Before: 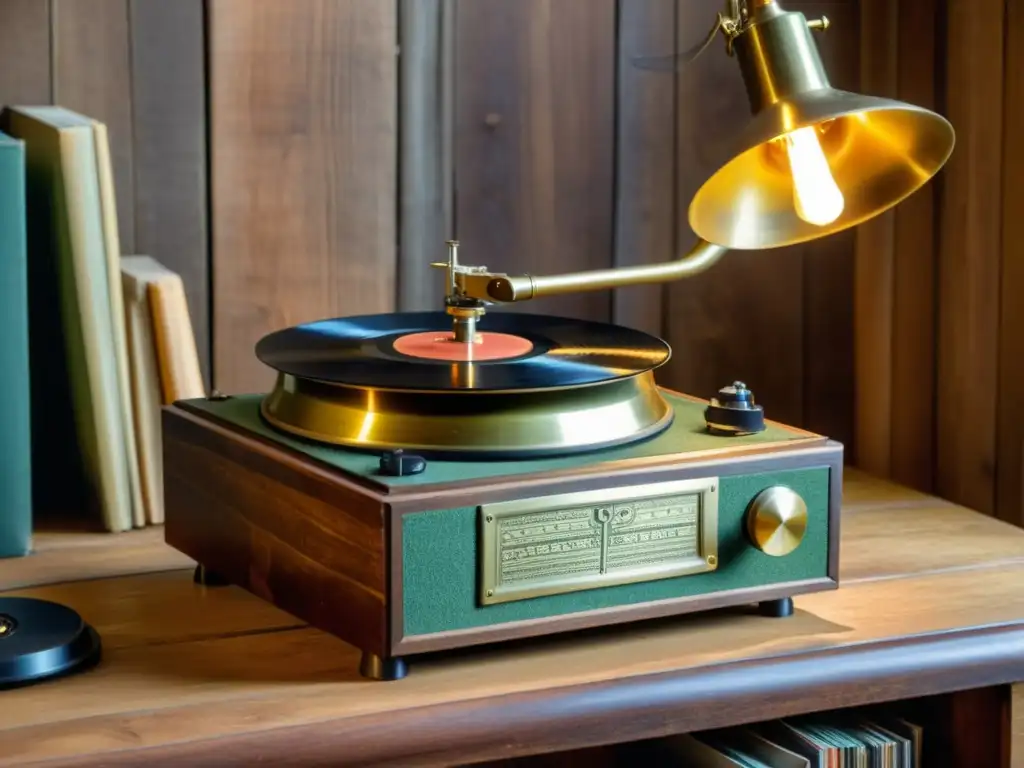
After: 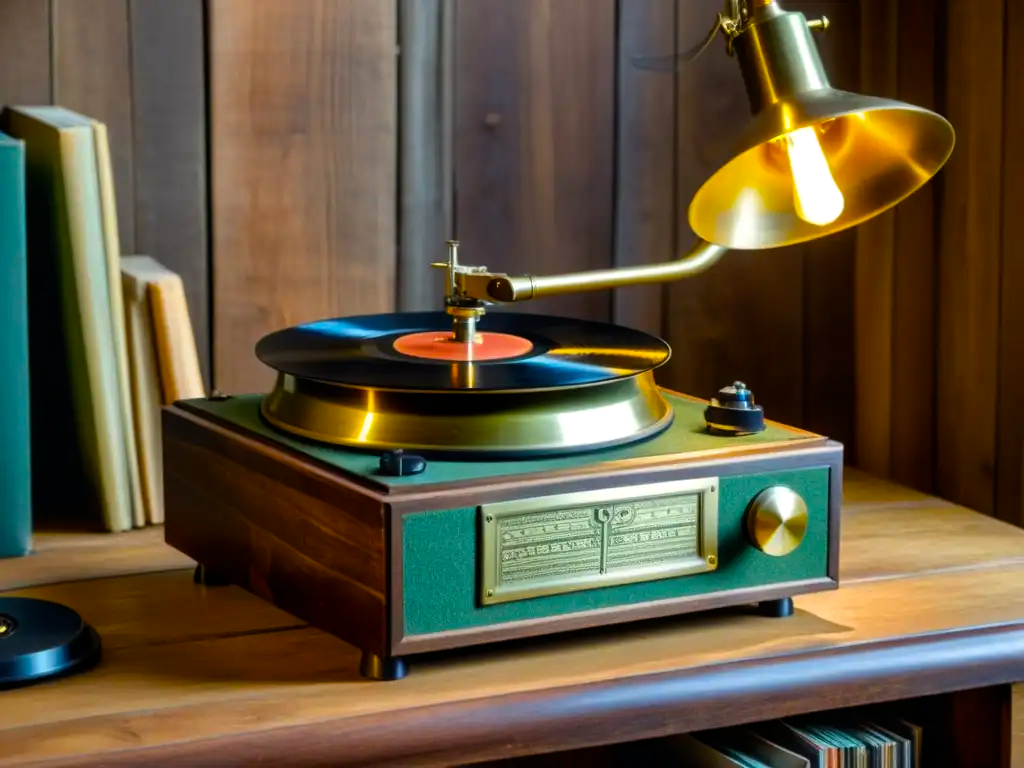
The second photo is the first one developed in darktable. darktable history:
color balance rgb: power › luminance -8.793%, perceptual saturation grading › global saturation 42.335%, contrast 4.356%
